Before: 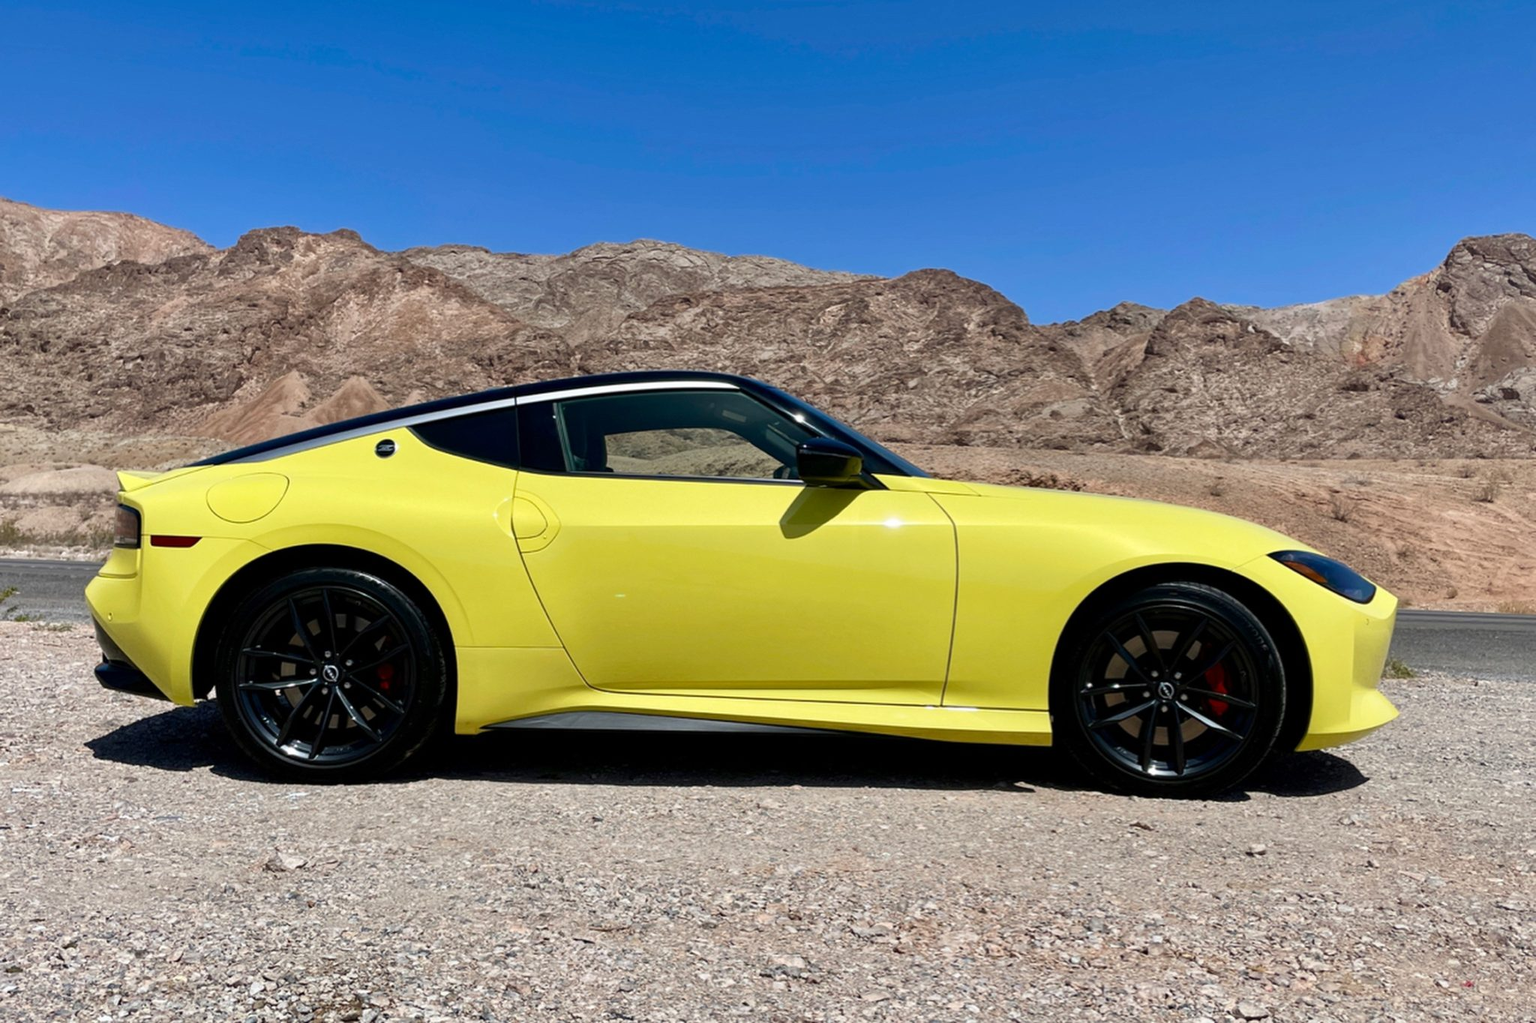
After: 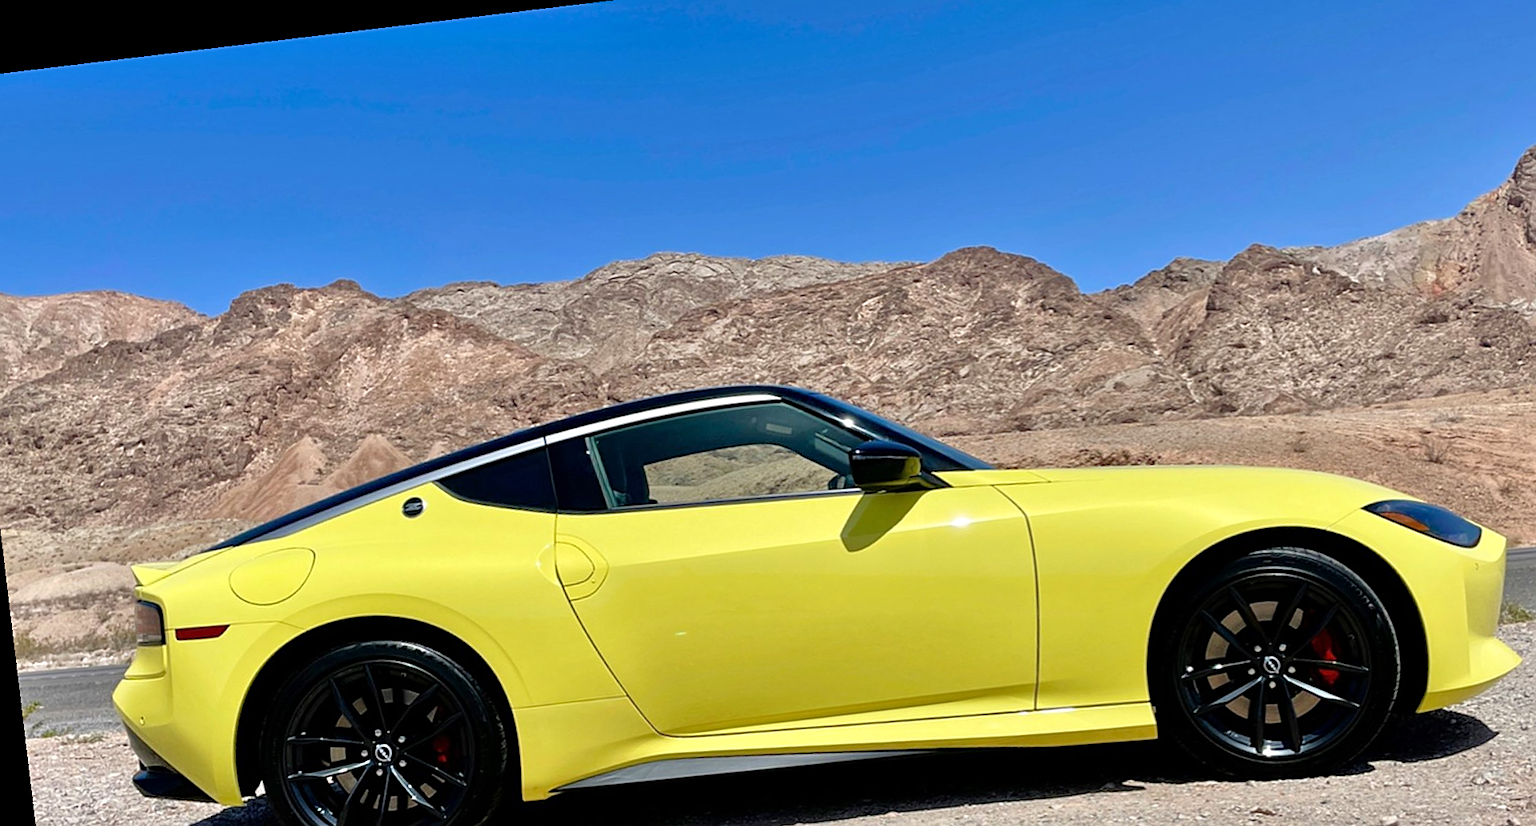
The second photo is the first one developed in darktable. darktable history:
rotate and perspective: rotation -6.83°, automatic cropping off
tone equalizer: -7 EV 0.15 EV, -6 EV 0.6 EV, -5 EV 1.15 EV, -4 EV 1.33 EV, -3 EV 1.15 EV, -2 EV 0.6 EV, -1 EV 0.15 EV, mask exposure compensation -0.5 EV
sharpen: on, module defaults
crop: left 3.015%, top 8.969%, right 9.647%, bottom 26.457%
